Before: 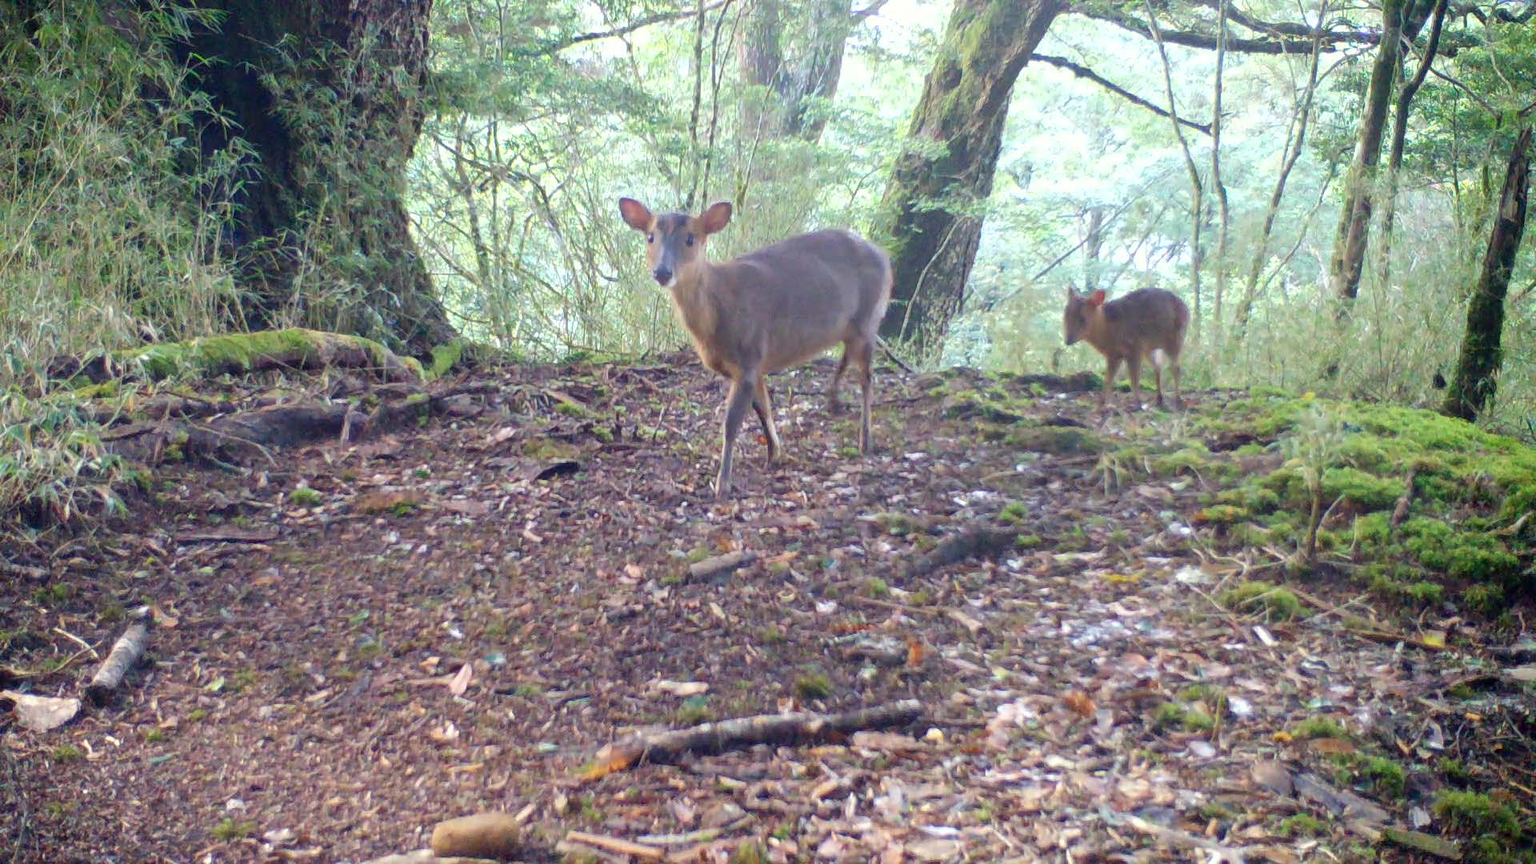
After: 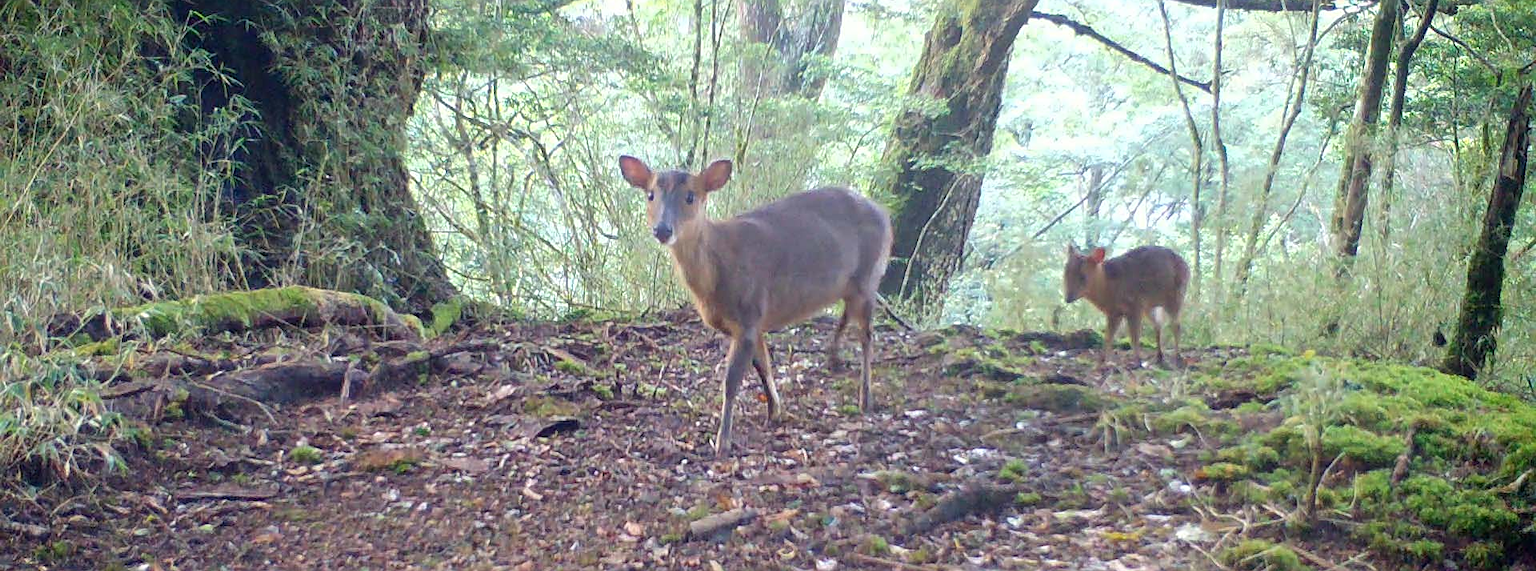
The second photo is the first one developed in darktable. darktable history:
crop and rotate: top 4.939%, bottom 28.923%
sharpen: amount 0.491
